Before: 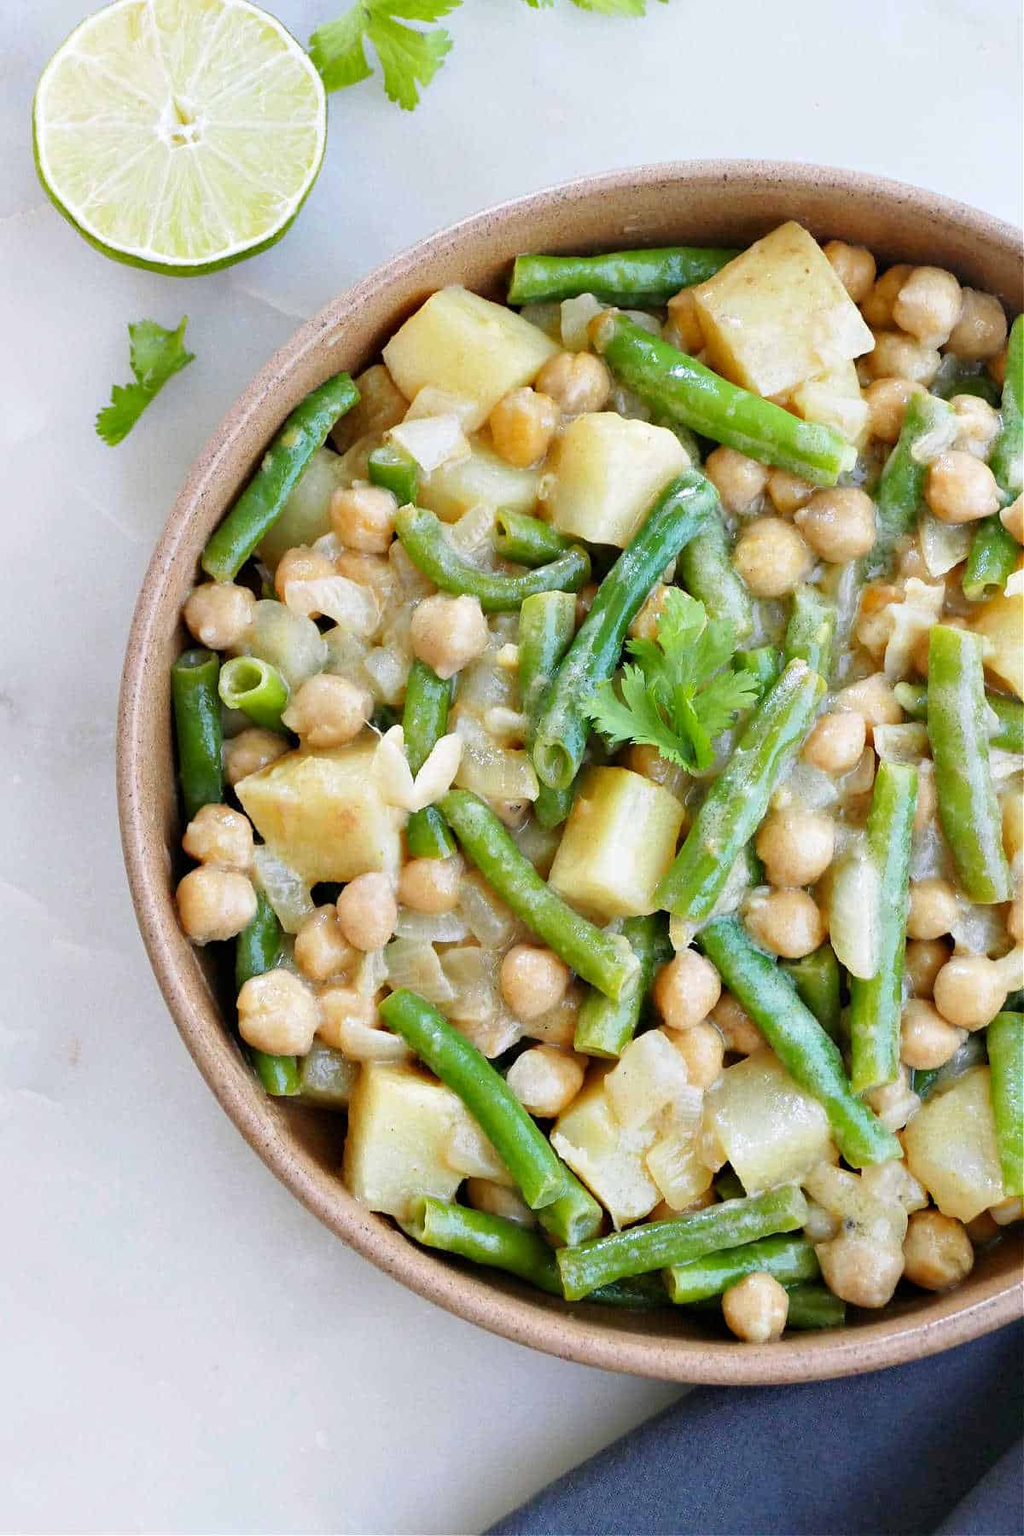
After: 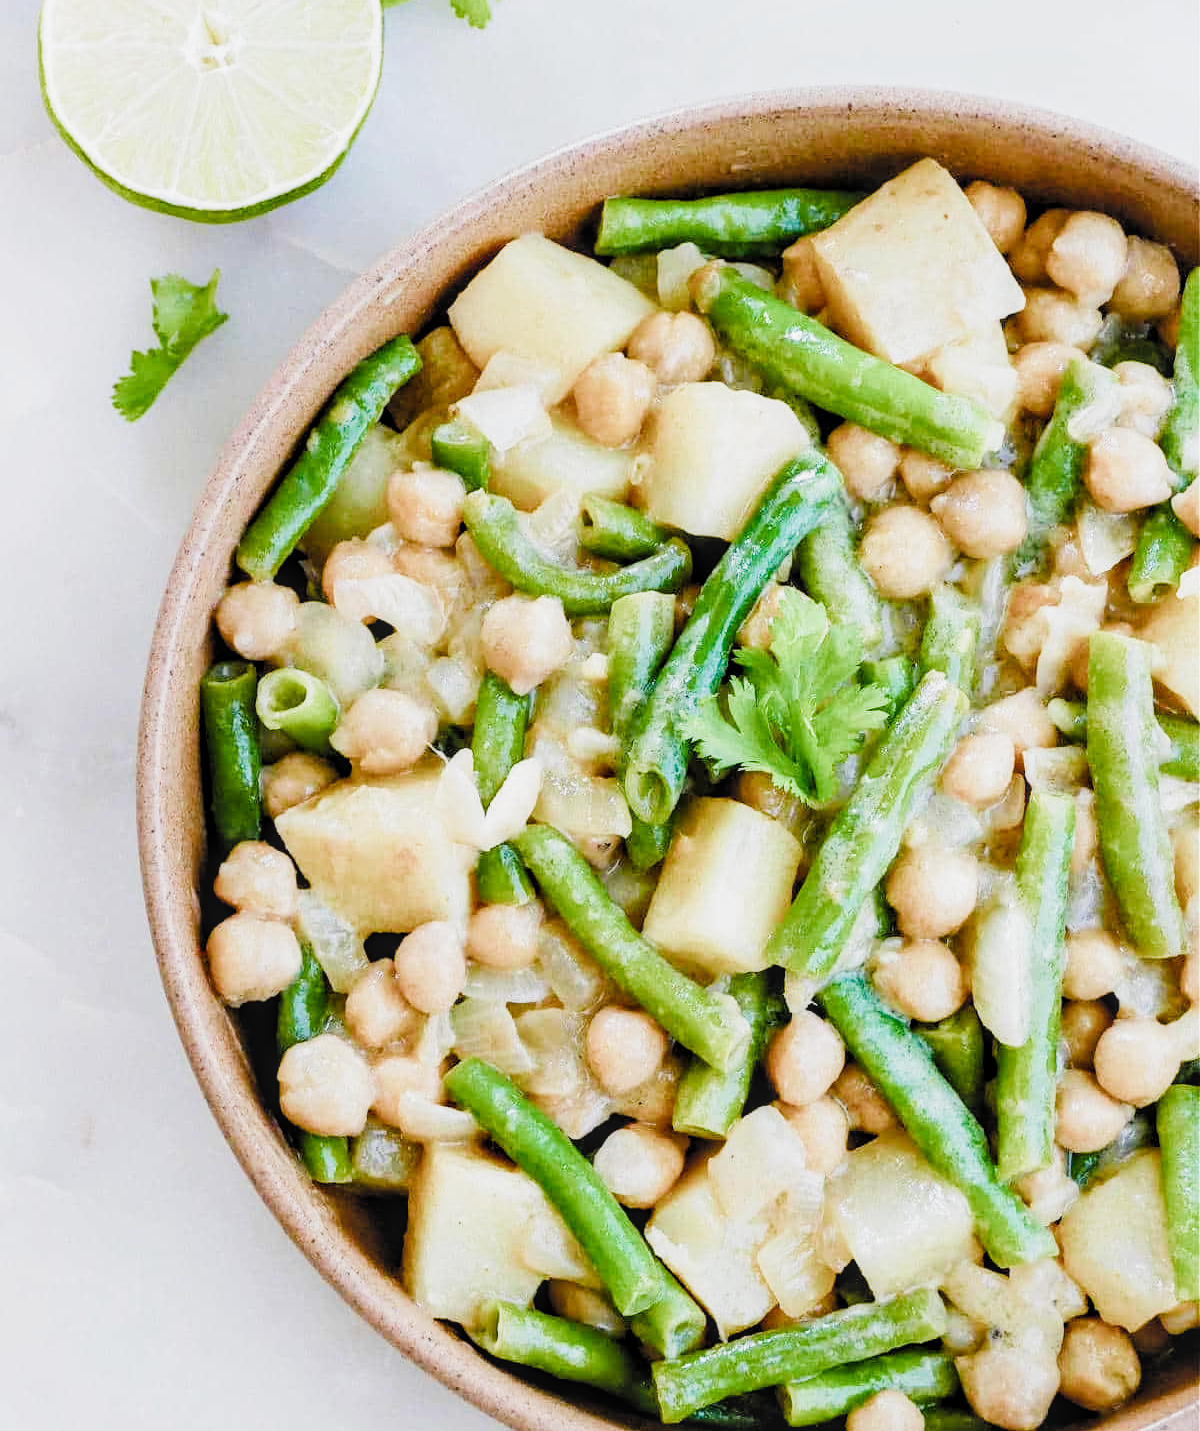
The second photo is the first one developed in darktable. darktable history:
exposure: exposure 0.373 EV, compensate exposure bias true, compensate highlight preservation false
color balance rgb: shadows lift › chroma 0.657%, shadows lift › hue 111.36°, perceptual saturation grading › global saturation 35.129%, perceptual saturation grading › highlights -25.259%, perceptual saturation grading › shadows 49.471%, perceptual brilliance grading › highlights 11.688%, global vibrance 20%
crop and rotate: top 5.658%, bottom 14.821%
color zones: curves: ch1 [(0, 0.469) (0.001, 0.469) (0.12, 0.446) (0.248, 0.469) (0.5, 0.5) (0.748, 0.5) (0.999, 0.469) (1, 0.469)]
filmic rgb: black relative exposure -5.02 EV, white relative exposure 3.97 EV, hardness 2.89, contrast 1.196, color science v5 (2021), iterations of high-quality reconstruction 0, contrast in shadows safe, contrast in highlights safe
local contrast: on, module defaults
